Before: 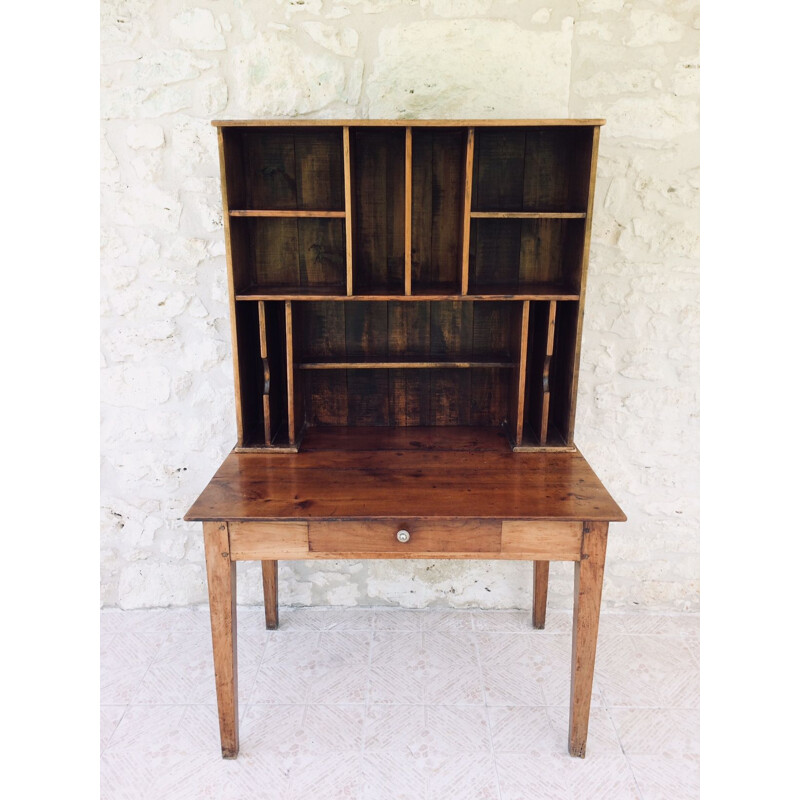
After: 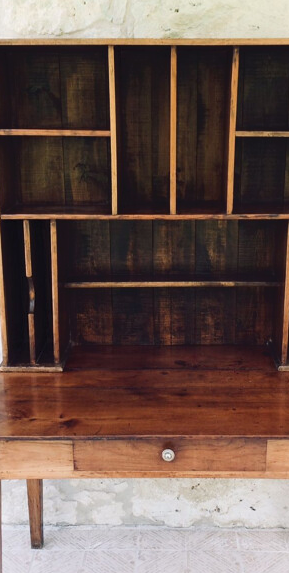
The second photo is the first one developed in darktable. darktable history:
tone curve: curves: ch0 [(0, 0) (0.003, 0.005) (0.011, 0.021) (0.025, 0.042) (0.044, 0.065) (0.069, 0.074) (0.1, 0.092) (0.136, 0.123) (0.177, 0.159) (0.224, 0.2) (0.277, 0.252) (0.335, 0.32) (0.399, 0.392) (0.468, 0.468) (0.543, 0.549) (0.623, 0.638) (0.709, 0.721) (0.801, 0.812) (0.898, 0.896) (1, 1)], color space Lab, independent channels, preserve colors none
crop and rotate: left 29.589%, top 10.172%, right 34.229%, bottom 18.117%
